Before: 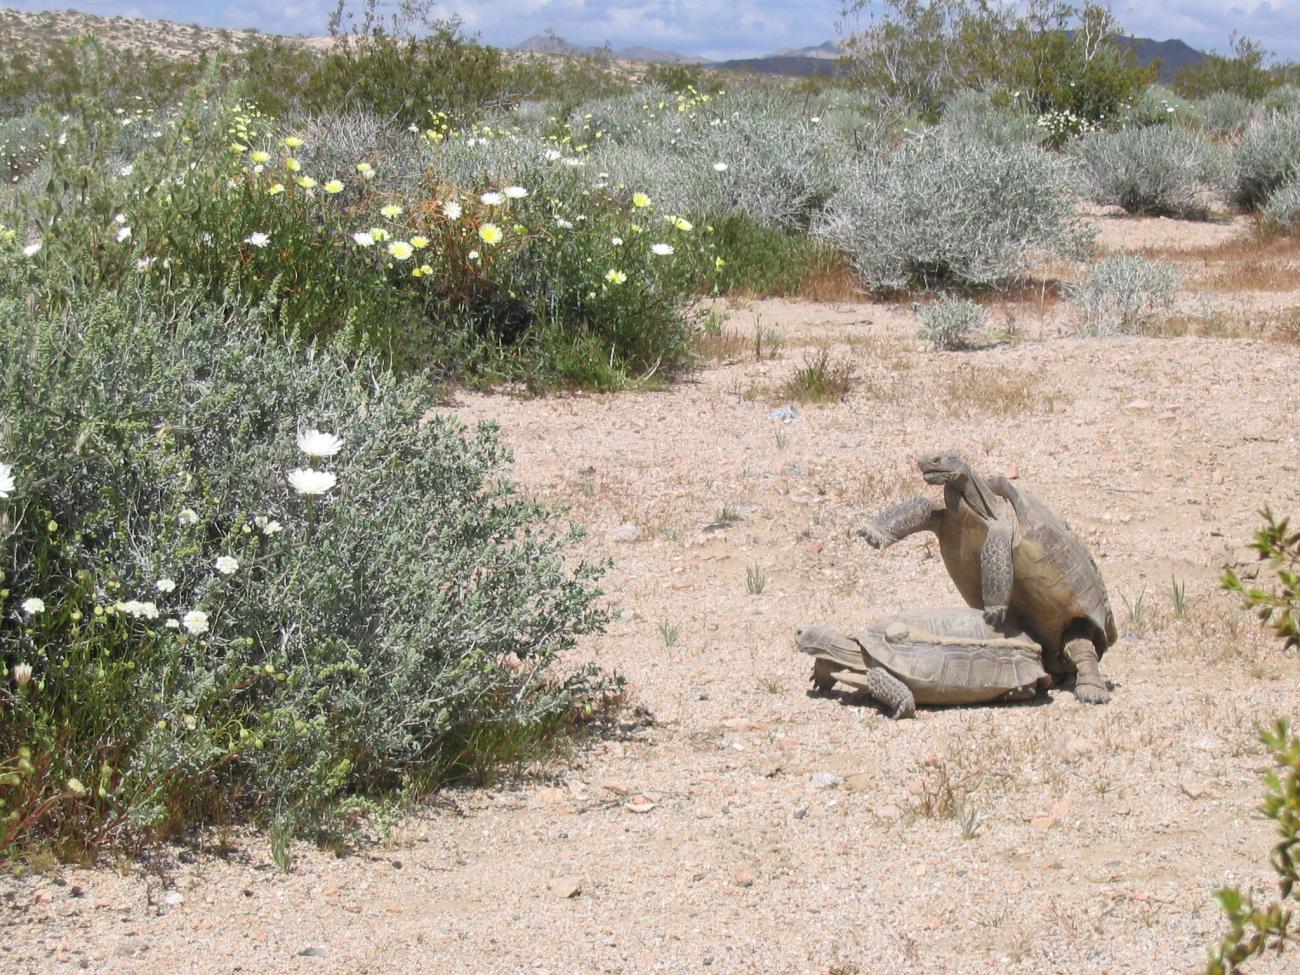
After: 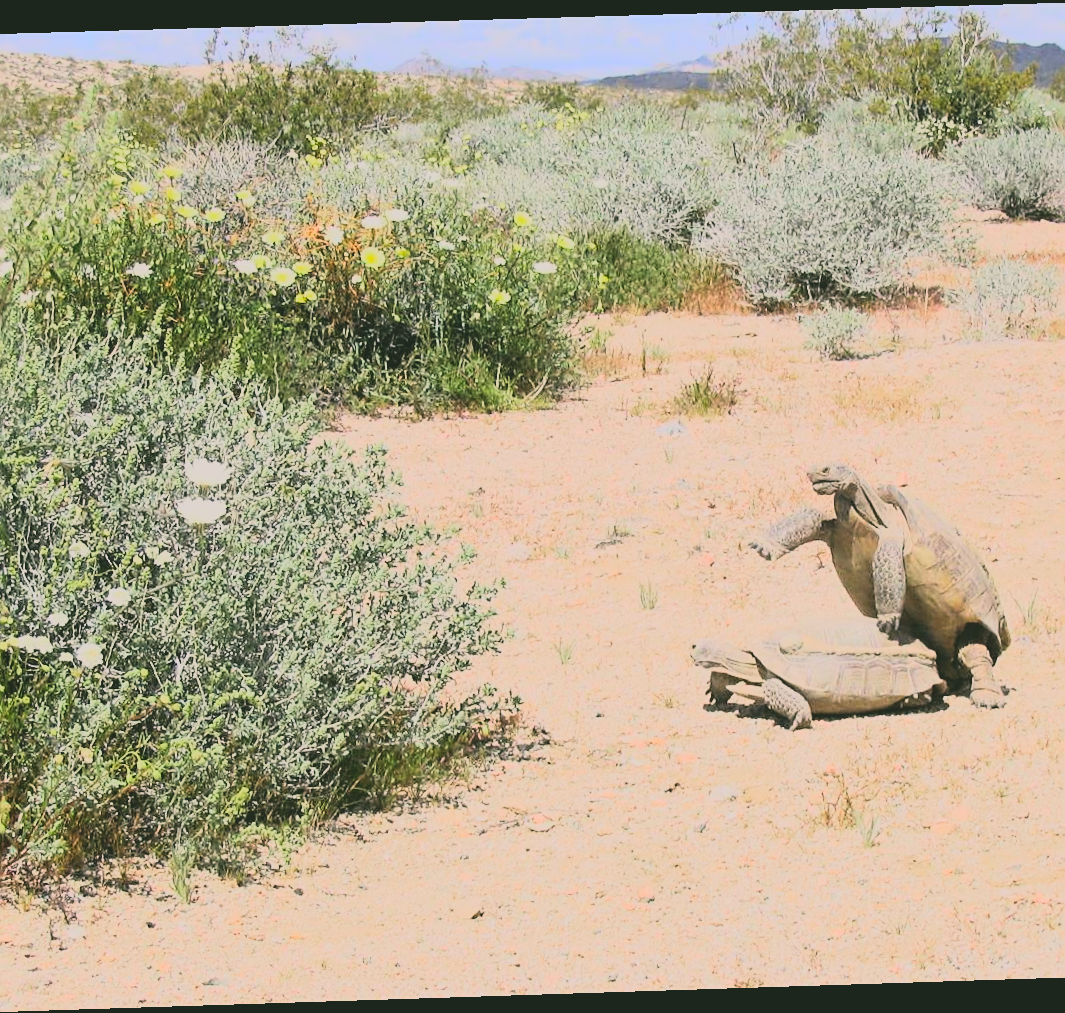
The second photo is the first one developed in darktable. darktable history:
rotate and perspective: rotation -1.77°, lens shift (horizontal) 0.004, automatic cropping off
sharpen: on, module defaults
crop and rotate: left 9.597%, right 10.195%
contrast brightness saturation: contrast -0.28
exposure: exposure -0.048 EV, compensate highlight preservation false
color correction: highlights a* 4.02, highlights b* 4.98, shadows a* -7.55, shadows b* 4.98
rgb curve: curves: ch0 [(0, 0) (0.21, 0.15) (0.24, 0.21) (0.5, 0.75) (0.75, 0.96) (0.89, 0.99) (1, 1)]; ch1 [(0, 0.02) (0.21, 0.13) (0.25, 0.2) (0.5, 0.67) (0.75, 0.9) (0.89, 0.97) (1, 1)]; ch2 [(0, 0.02) (0.21, 0.13) (0.25, 0.2) (0.5, 0.67) (0.75, 0.9) (0.89, 0.97) (1, 1)], compensate middle gray true
